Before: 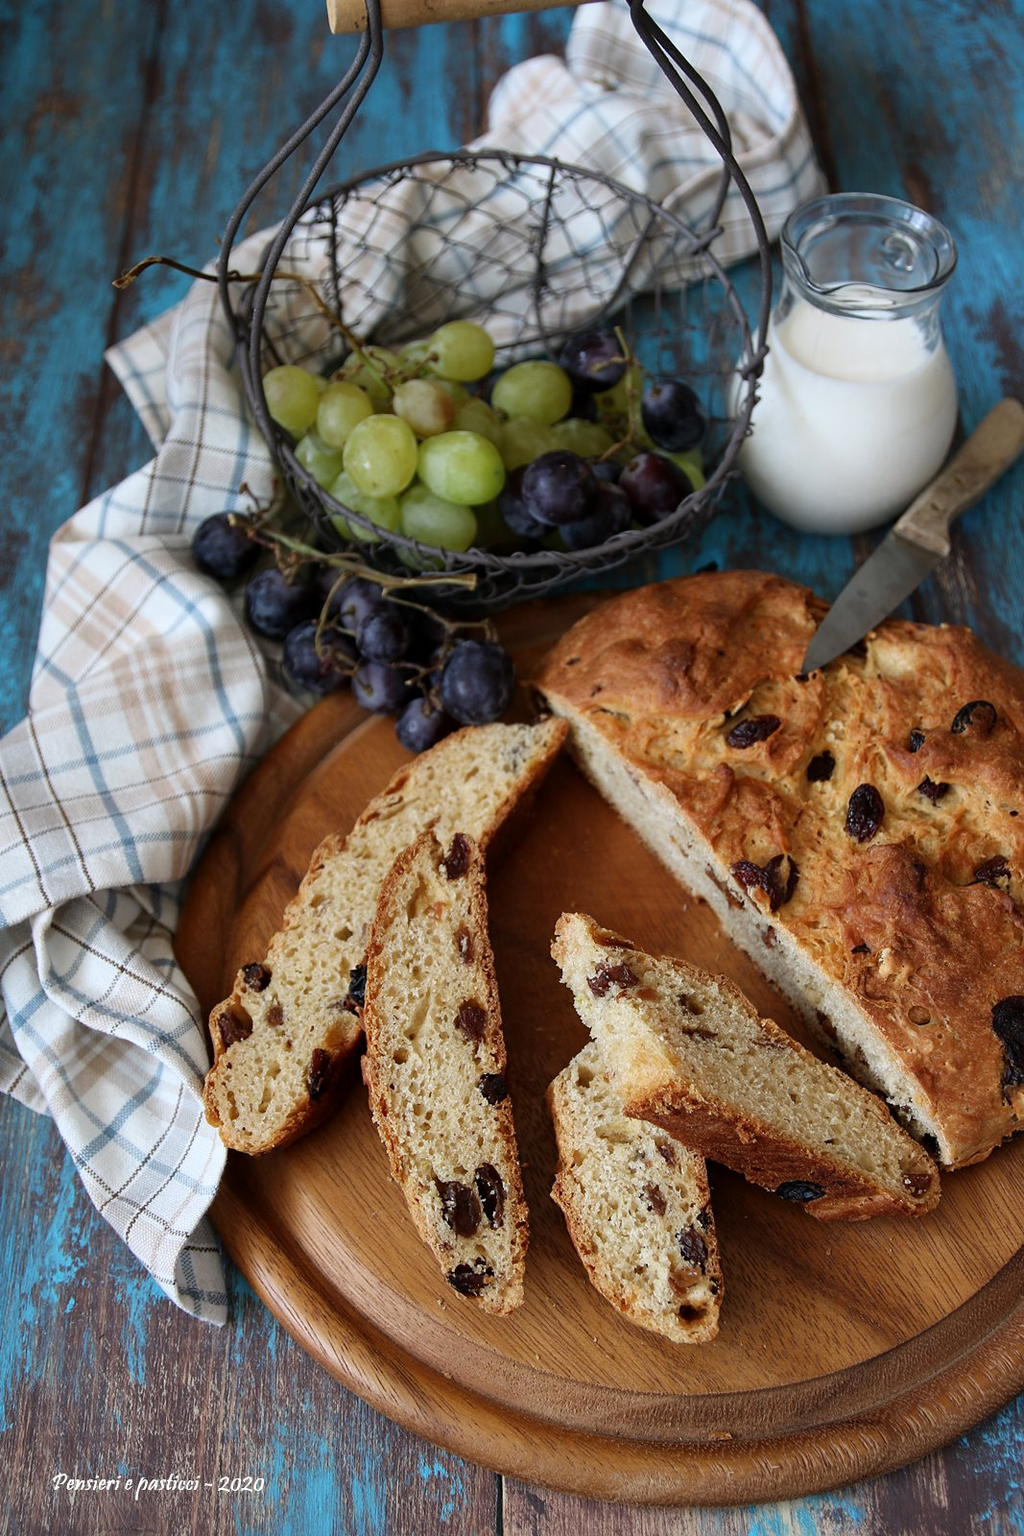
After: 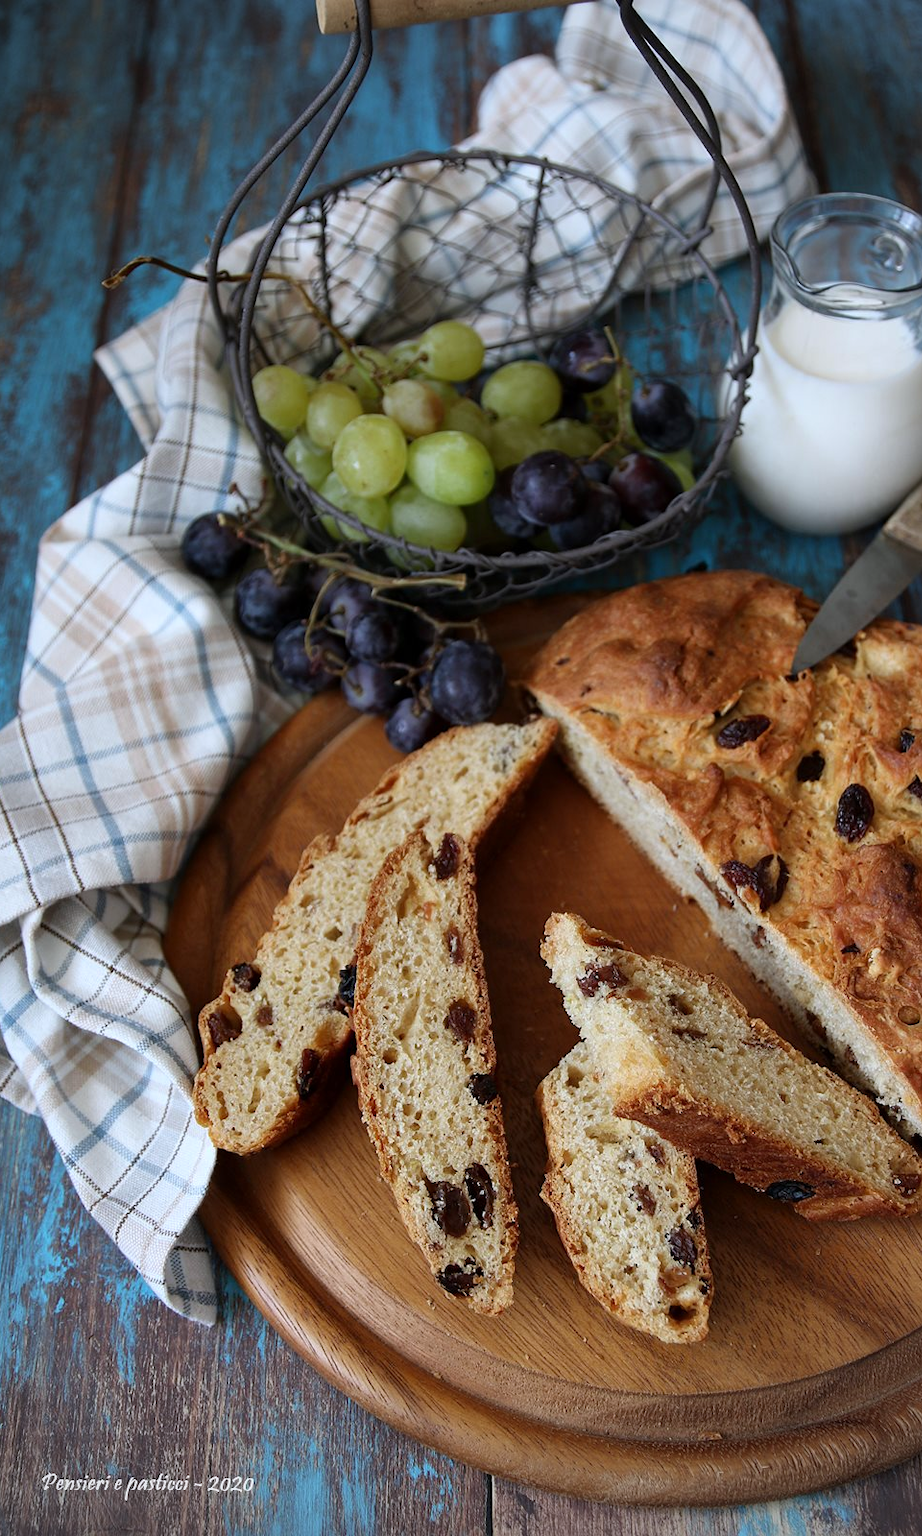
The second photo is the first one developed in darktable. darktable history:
white balance: red 0.98, blue 1.034
vignetting: fall-off radius 60.92%
crop and rotate: left 1.088%, right 8.807%
